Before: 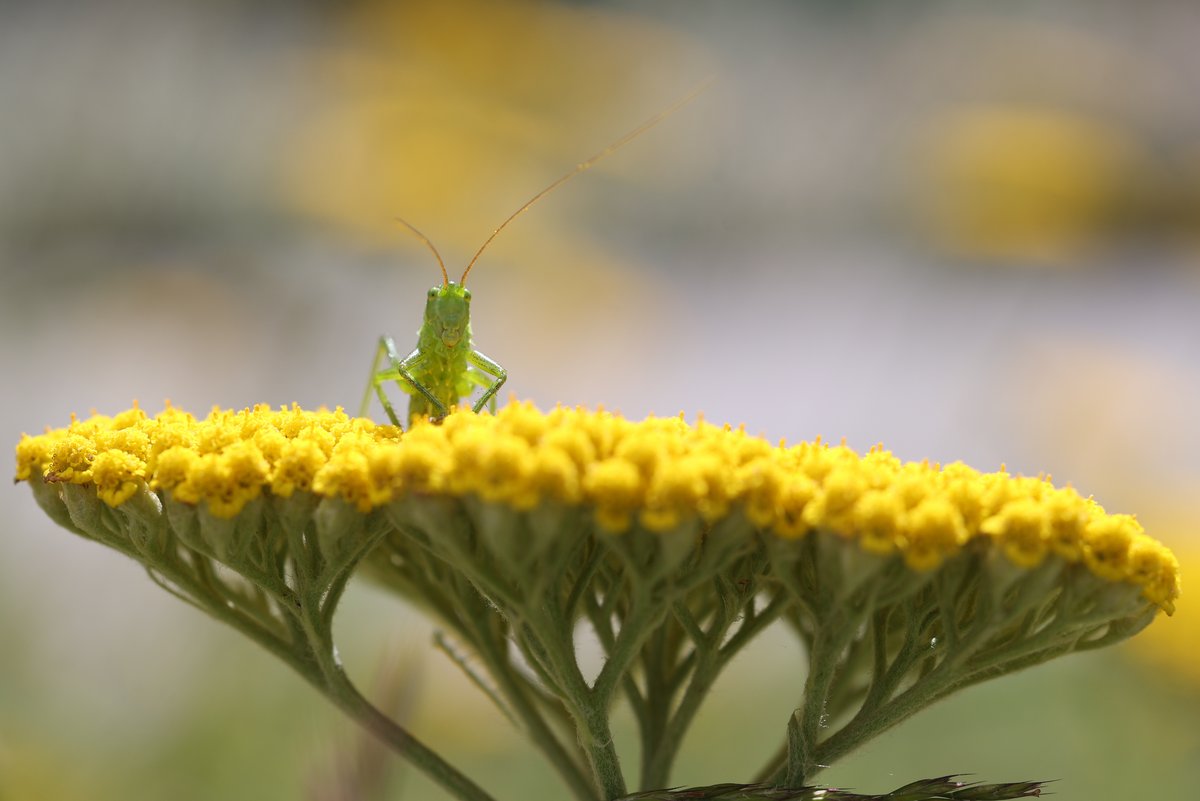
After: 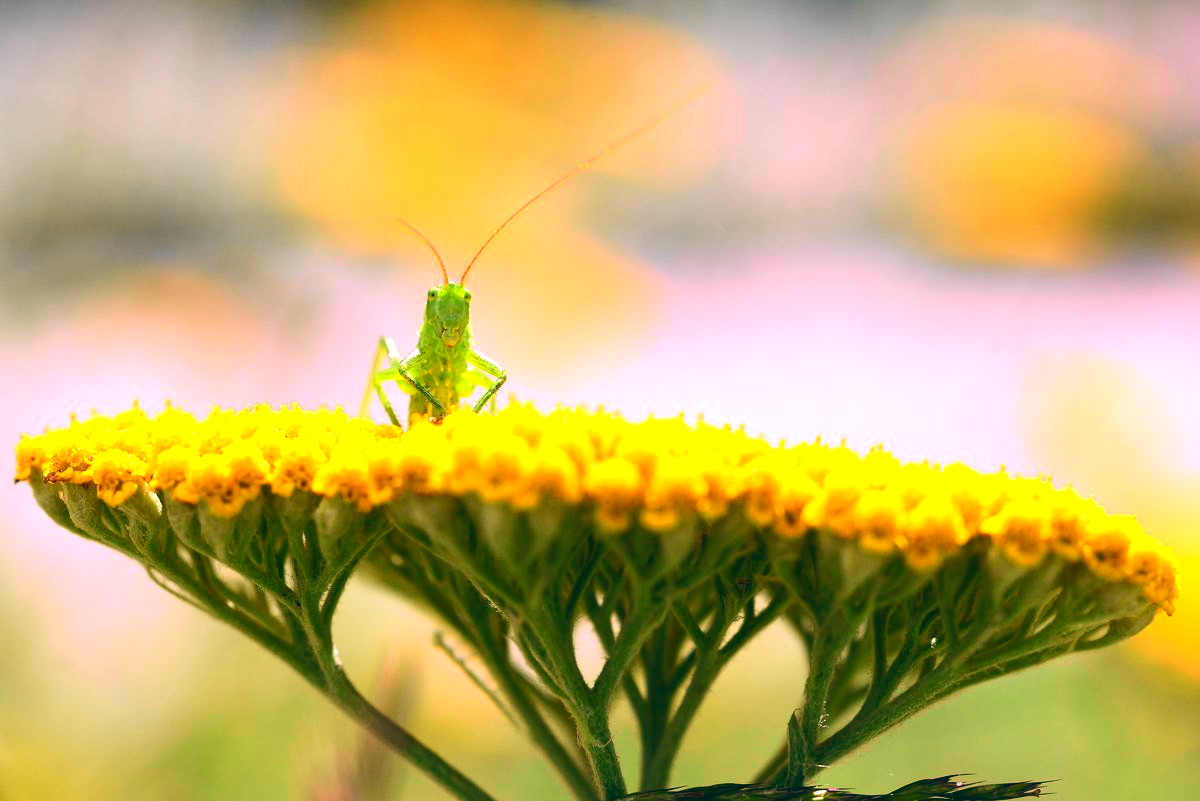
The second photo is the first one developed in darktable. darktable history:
tone curve: curves: ch0 [(0, 0) (0.071, 0.047) (0.266, 0.26) (0.491, 0.552) (0.753, 0.818) (1, 0.983)]; ch1 [(0, 0) (0.346, 0.307) (0.408, 0.369) (0.463, 0.443) (0.482, 0.493) (0.502, 0.5) (0.517, 0.518) (0.546, 0.587) (0.588, 0.643) (0.651, 0.709) (1, 1)]; ch2 [(0, 0) (0.346, 0.34) (0.434, 0.46) (0.485, 0.494) (0.5, 0.494) (0.517, 0.503) (0.535, 0.545) (0.583, 0.634) (0.625, 0.686) (1, 1)], color space Lab, independent channels, preserve colors none
color balance: lift [1.016, 0.983, 1, 1.017], gamma [0.78, 1.018, 1.043, 0.957], gain [0.786, 1.063, 0.937, 1.017], input saturation 118.26%, contrast 13.43%, contrast fulcrum 21.62%, output saturation 82.76%
exposure: black level correction 0, exposure 1.1 EV, compensate highlight preservation false
contrast brightness saturation: contrast 0.07
